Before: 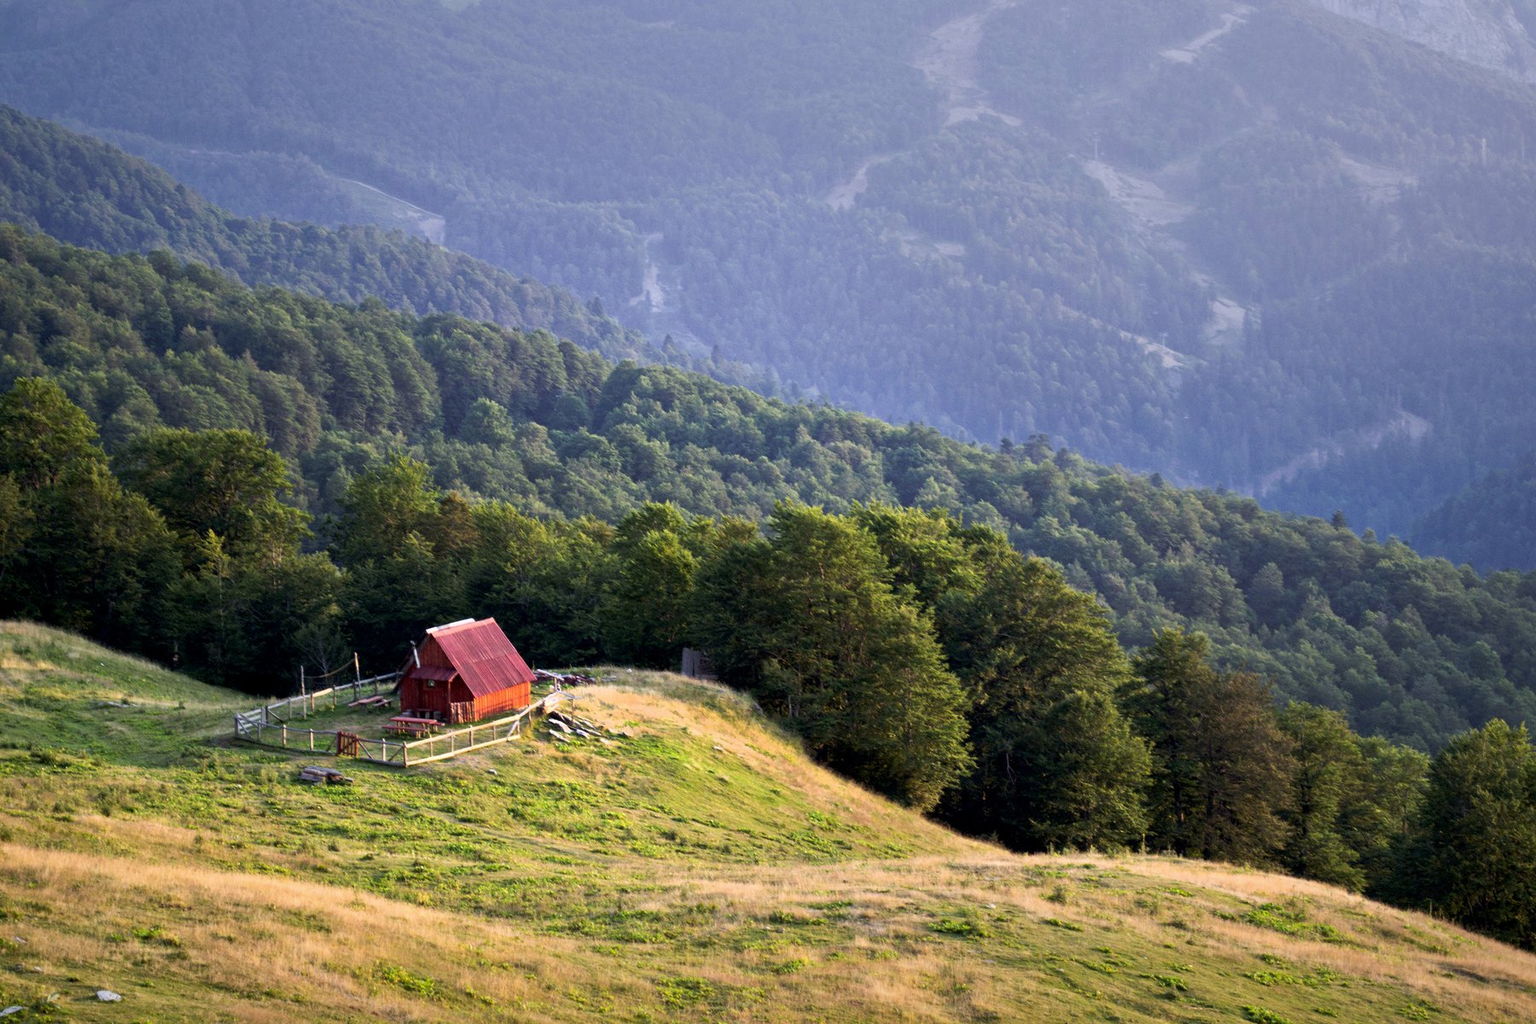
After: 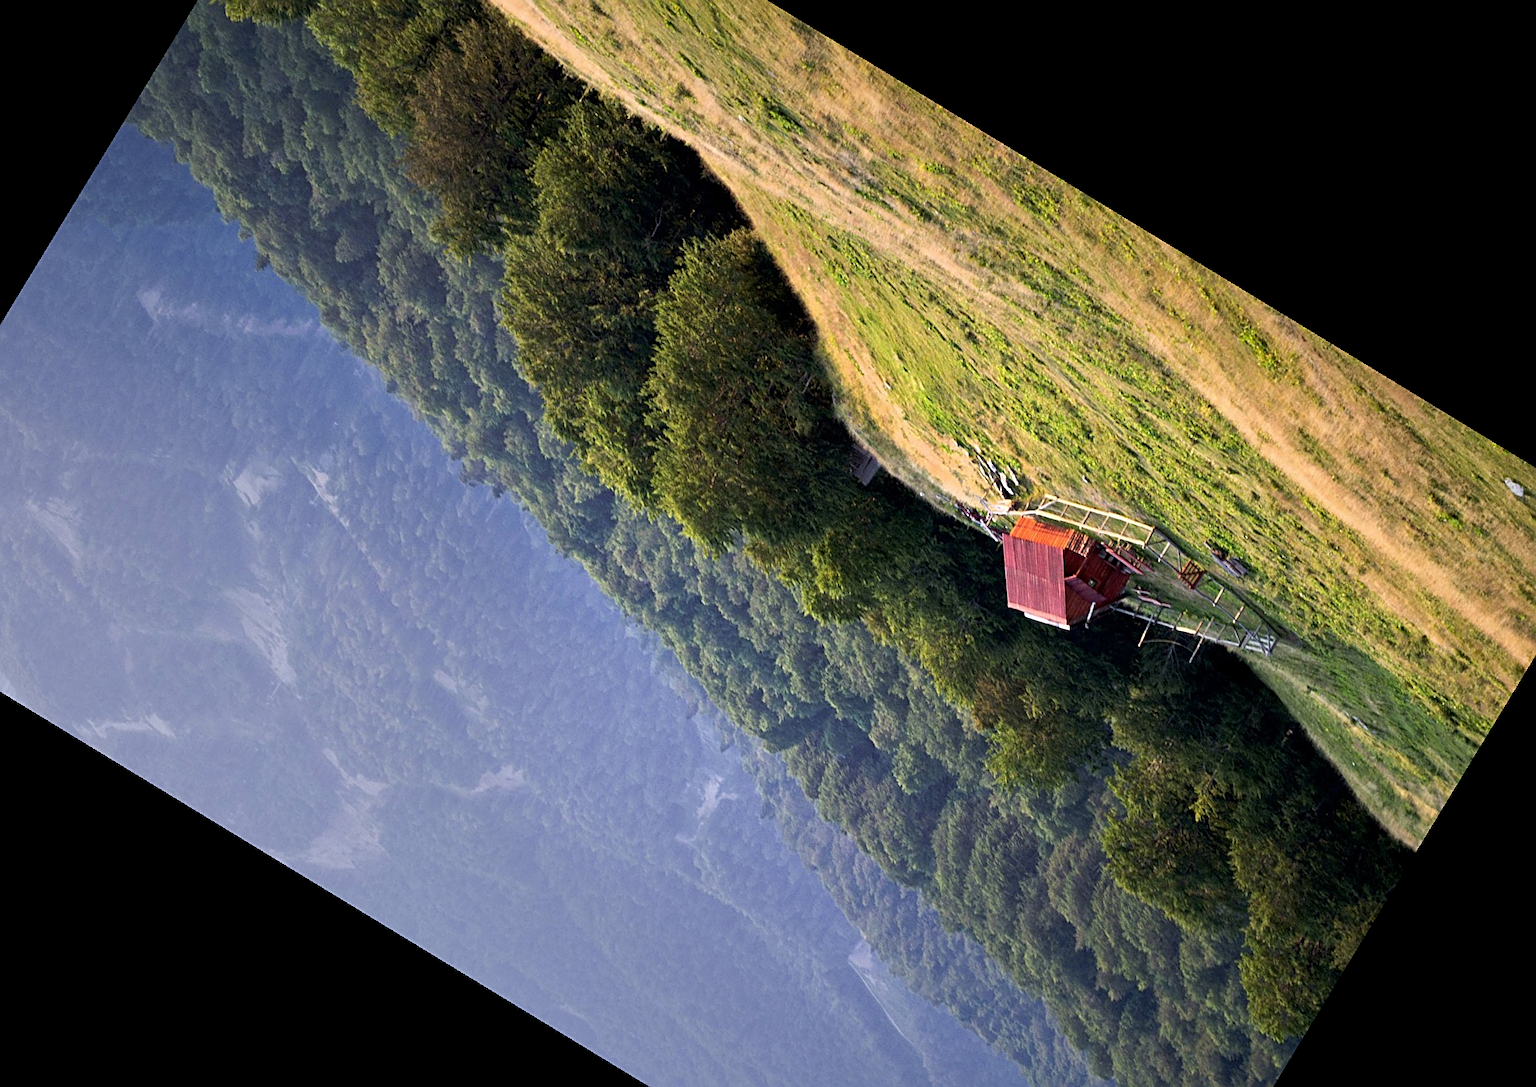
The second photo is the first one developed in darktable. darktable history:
crop and rotate: angle 148.68°, left 9.111%, top 15.603%, right 4.588%, bottom 17.041%
sharpen: on, module defaults
